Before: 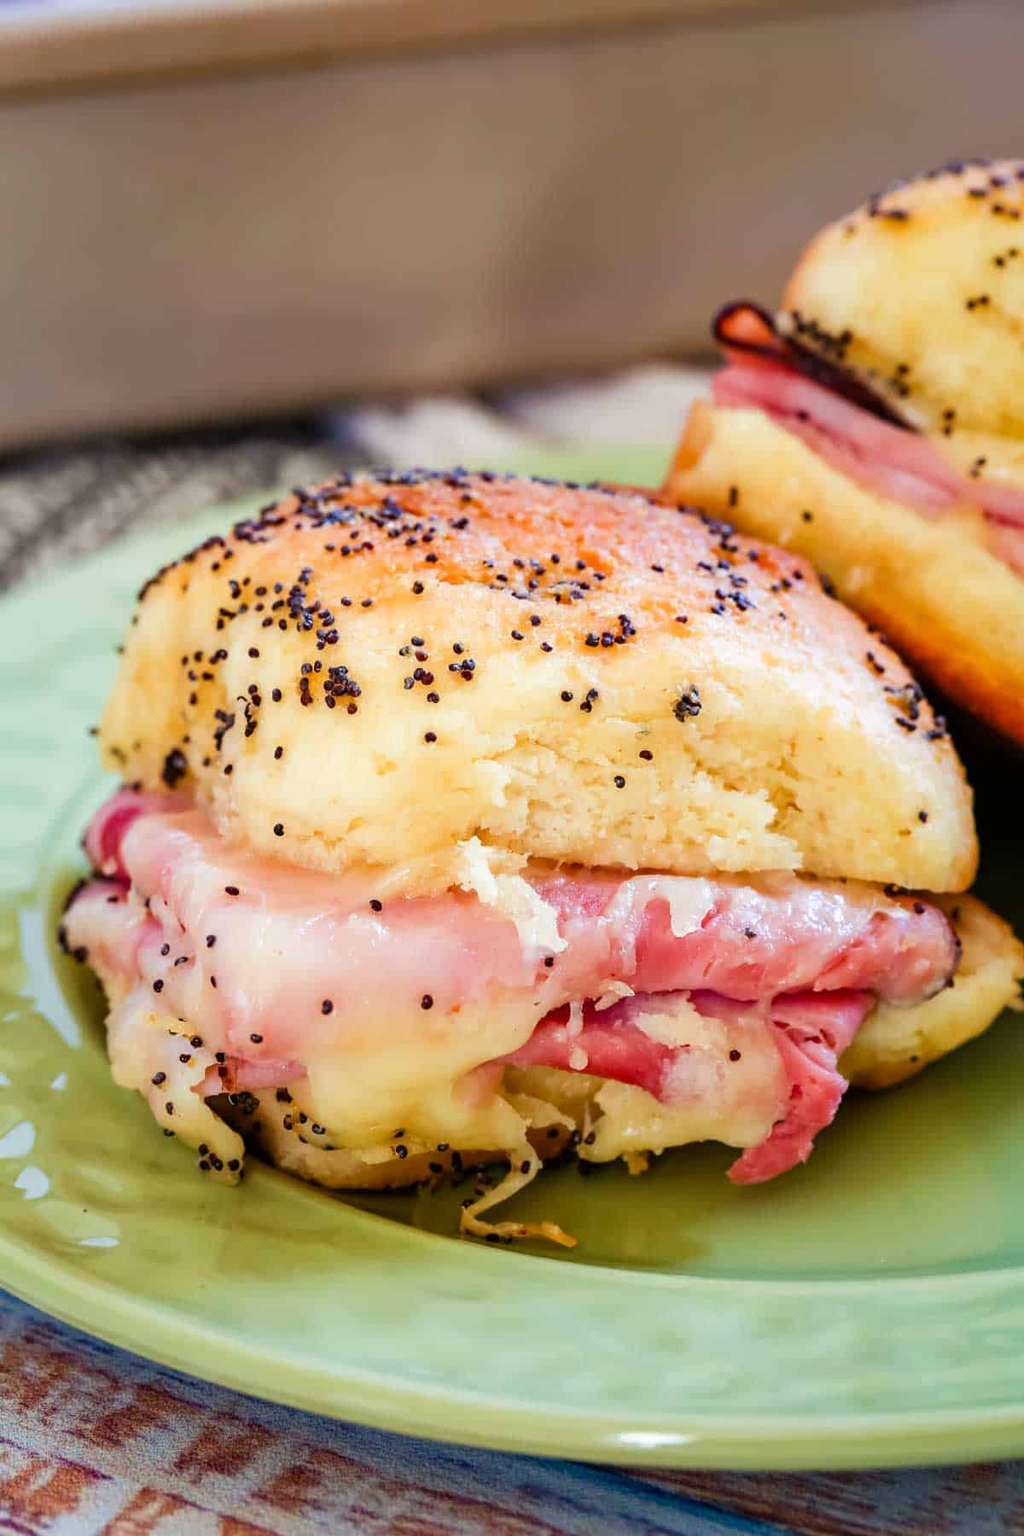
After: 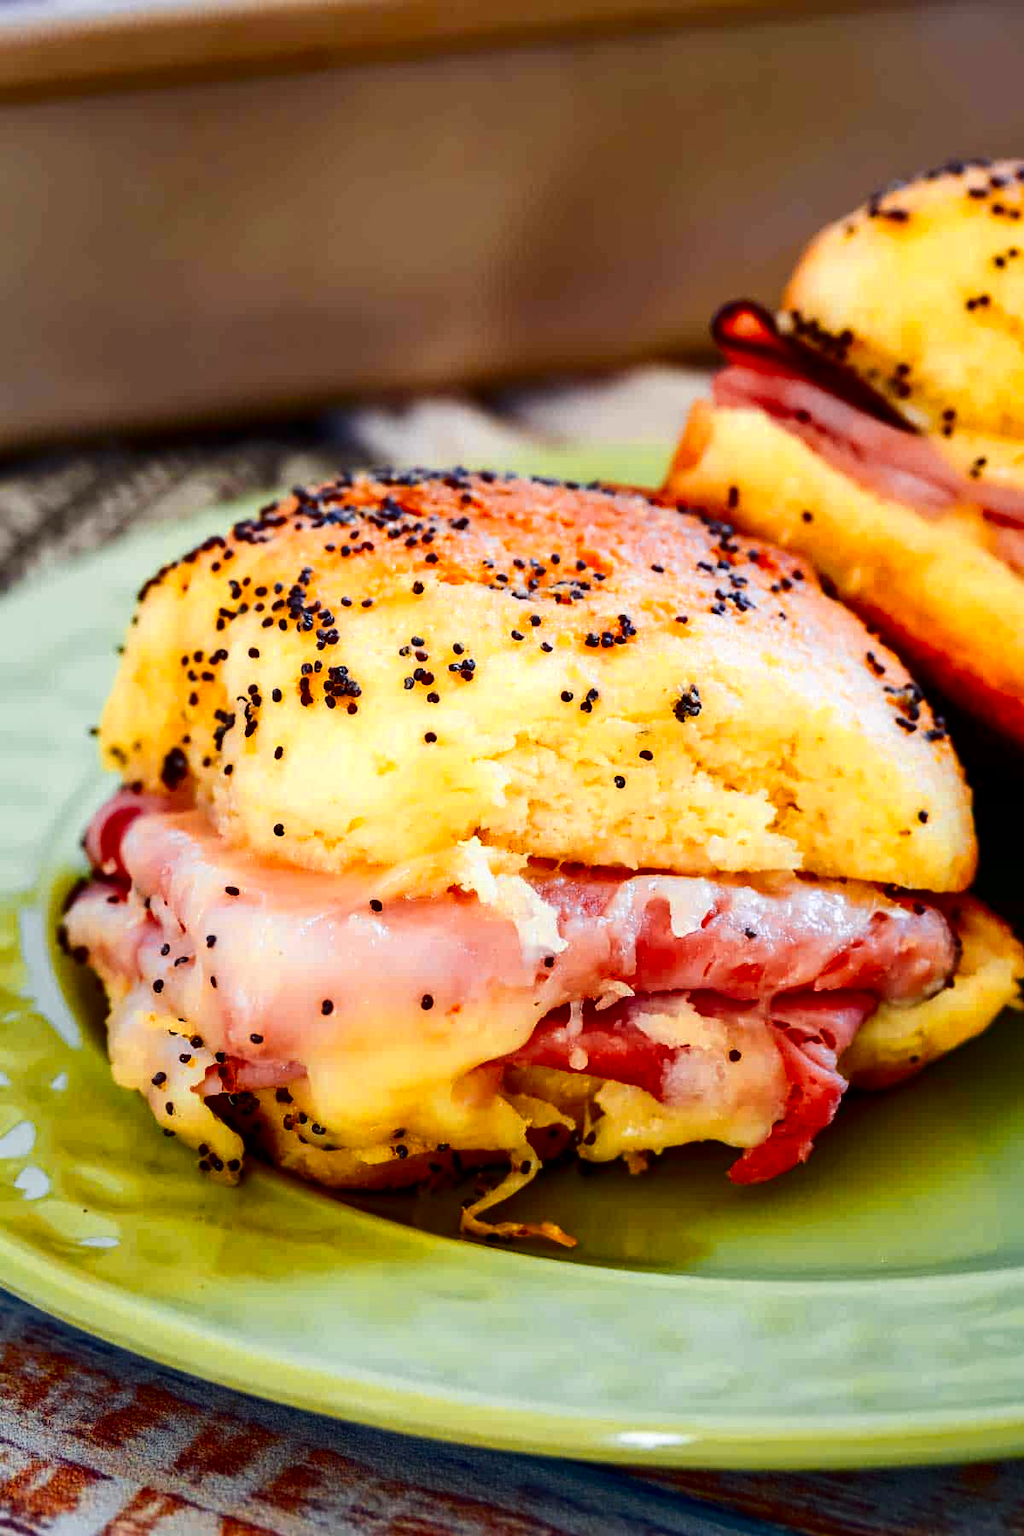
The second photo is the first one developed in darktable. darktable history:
contrast brightness saturation: contrast 0.19, brightness -0.229, saturation 0.115
color zones: curves: ch0 [(0, 0.511) (0.143, 0.531) (0.286, 0.56) (0.429, 0.5) (0.571, 0.5) (0.714, 0.5) (0.857, 0.5) (1, 0.5)]; ch1 [(0, 0.525) (0.143, 0.705) (0.286, 0.715) (0.429, 0.35) (0.571, 0.35) (0.714, 0.35) (0.857, 0.4) (1, 0.4)]; ch2 [(0, 0.572) (0.143, 0.512) (0.286, 0.473) (0.429, 0.45) (0.571, 0.5) (0.714, 0.5) (0.857, 0.518) (1, 0.518)]
